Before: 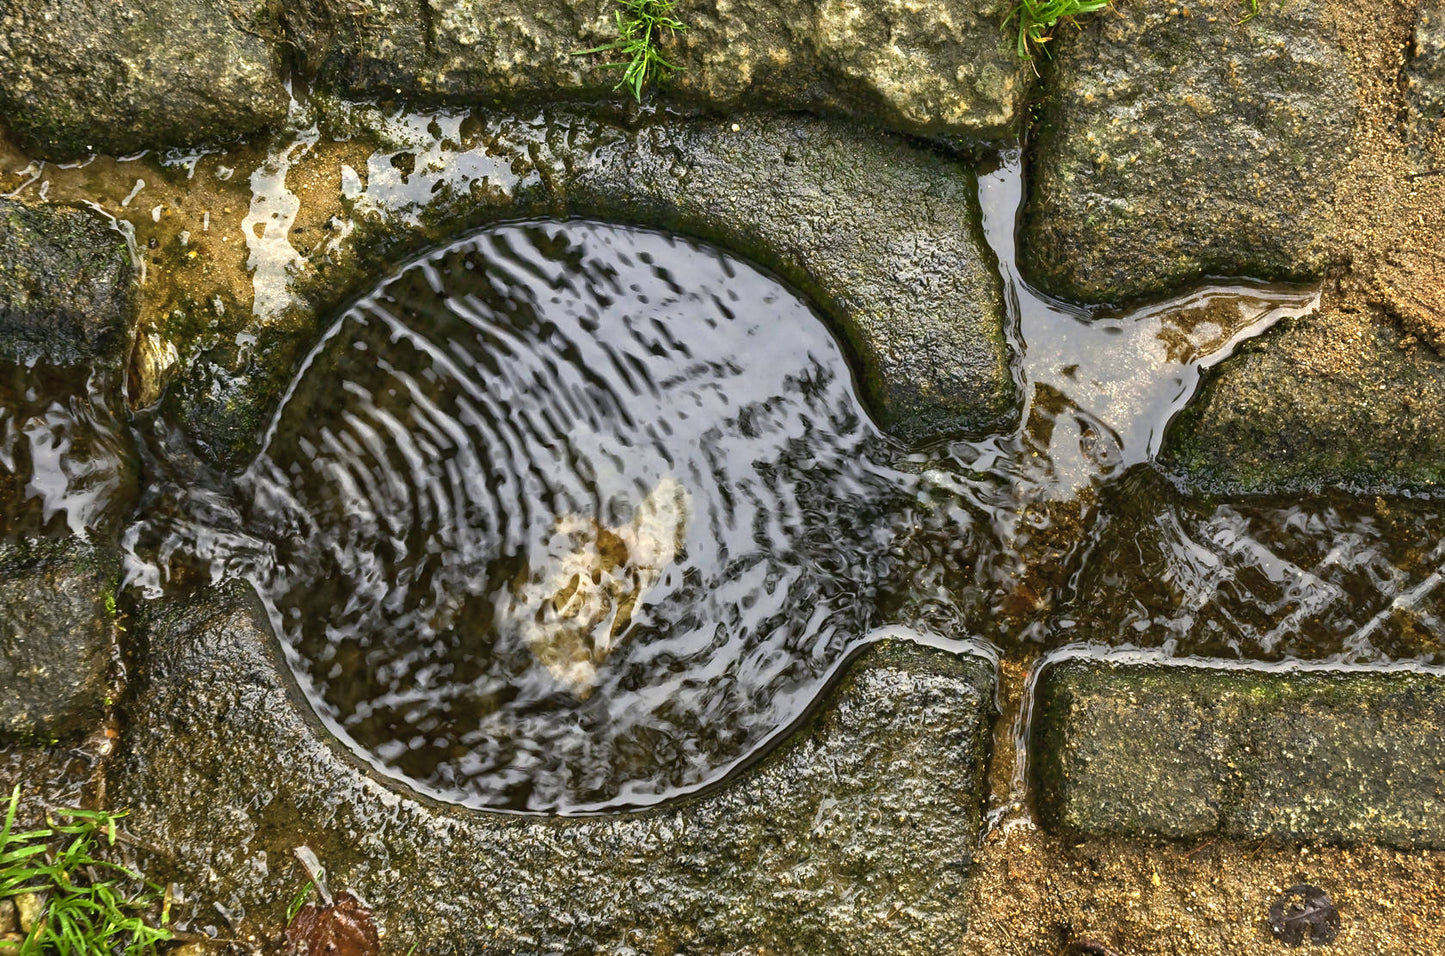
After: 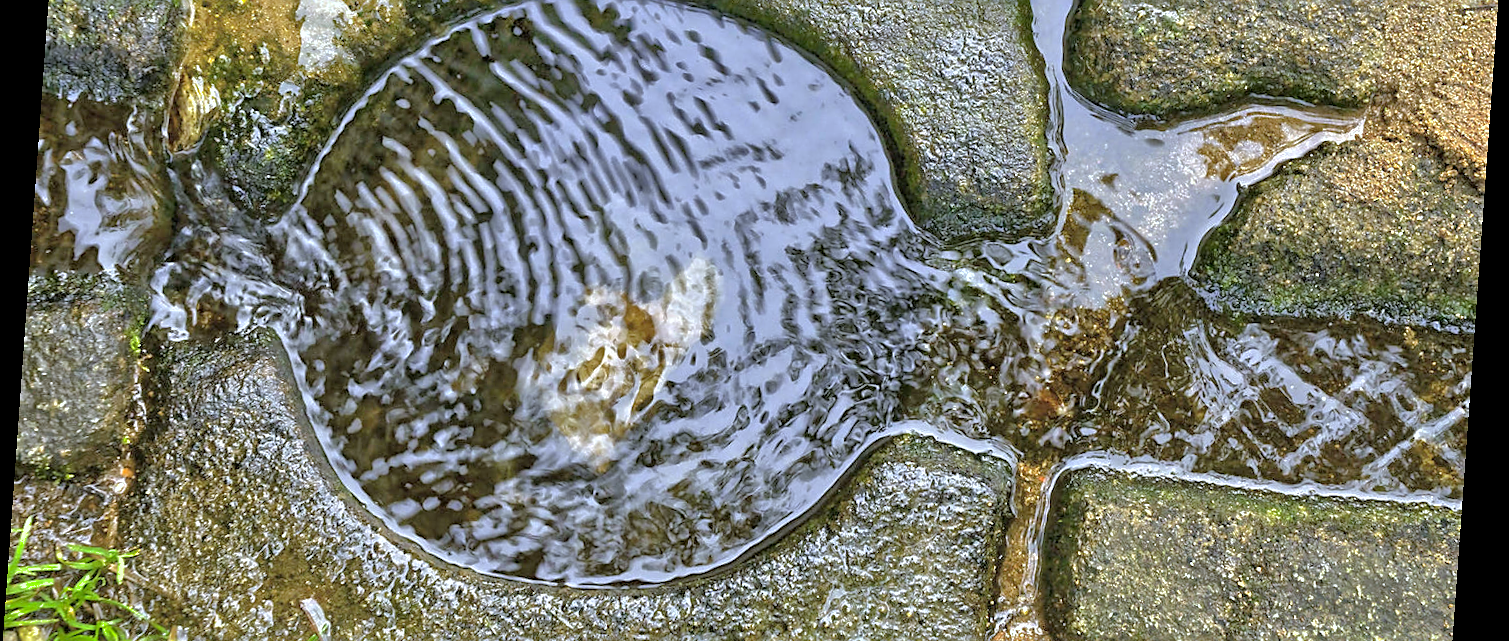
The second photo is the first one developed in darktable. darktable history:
crop and rotate: top 25.357%, bottom 13.942%
tone equalizer: -7 EV 0.15 EV, -6 EV 0.6 EV, -5 EV 1.15 EV, -4 EV 1.33 EV, -3 EV 1.15 EV, -2 EV 0.6 EV, -1 EV 0.15 EV, mask exposure compensation -0.5 EV
rotate and perspective: rotation 4.1°, automatic cropping off
sharpen: on, module defaults
shadows and highlights: on, module defaults
white balance: red 0.948, green 1.02, blue 1.176
